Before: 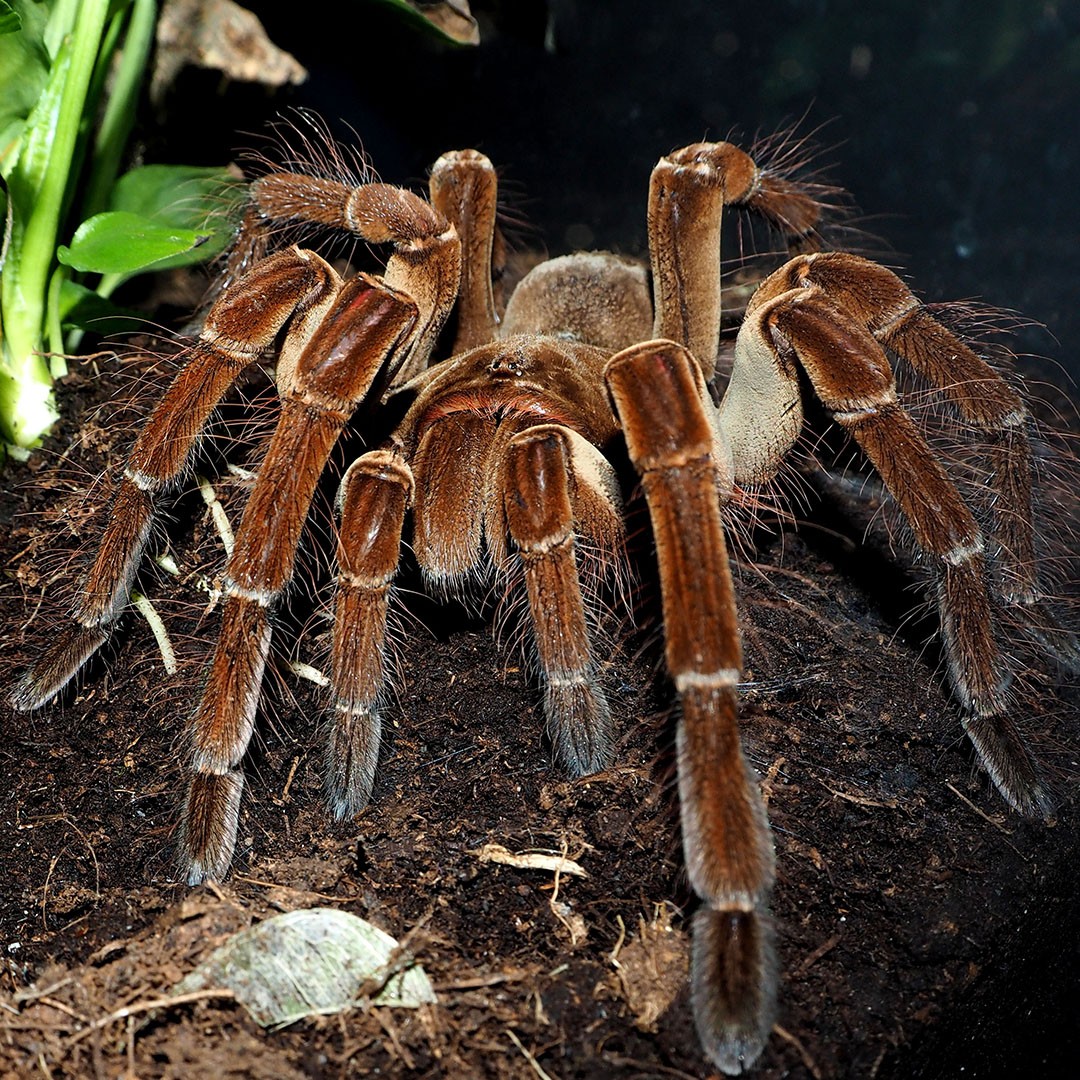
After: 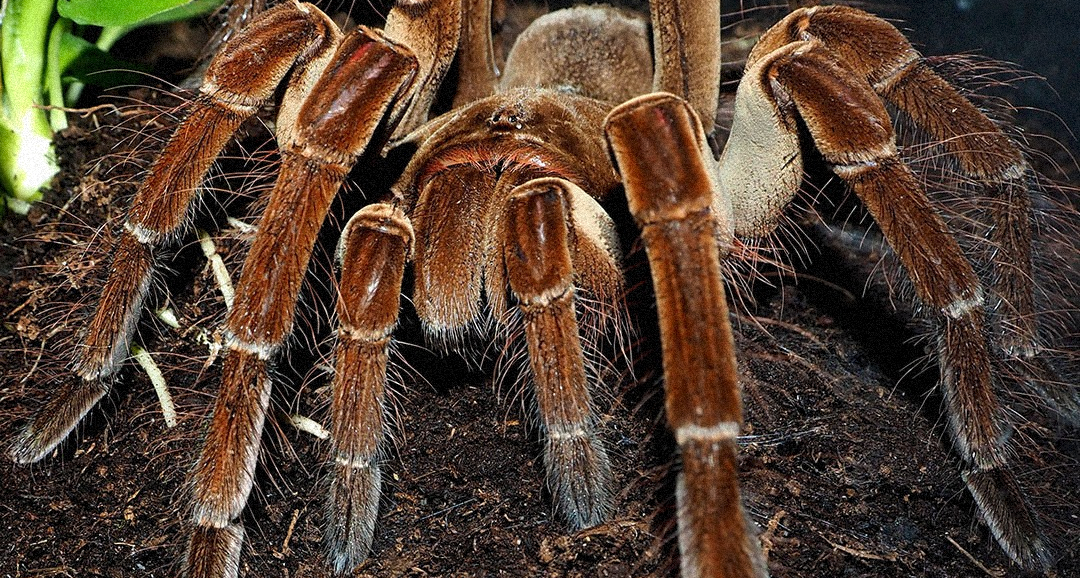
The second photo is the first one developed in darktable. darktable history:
white balance: emerald 1
crop and rotate: top 23.043%, bottom 23.437%
grain: strength 35%, mid-tones bias 0%
